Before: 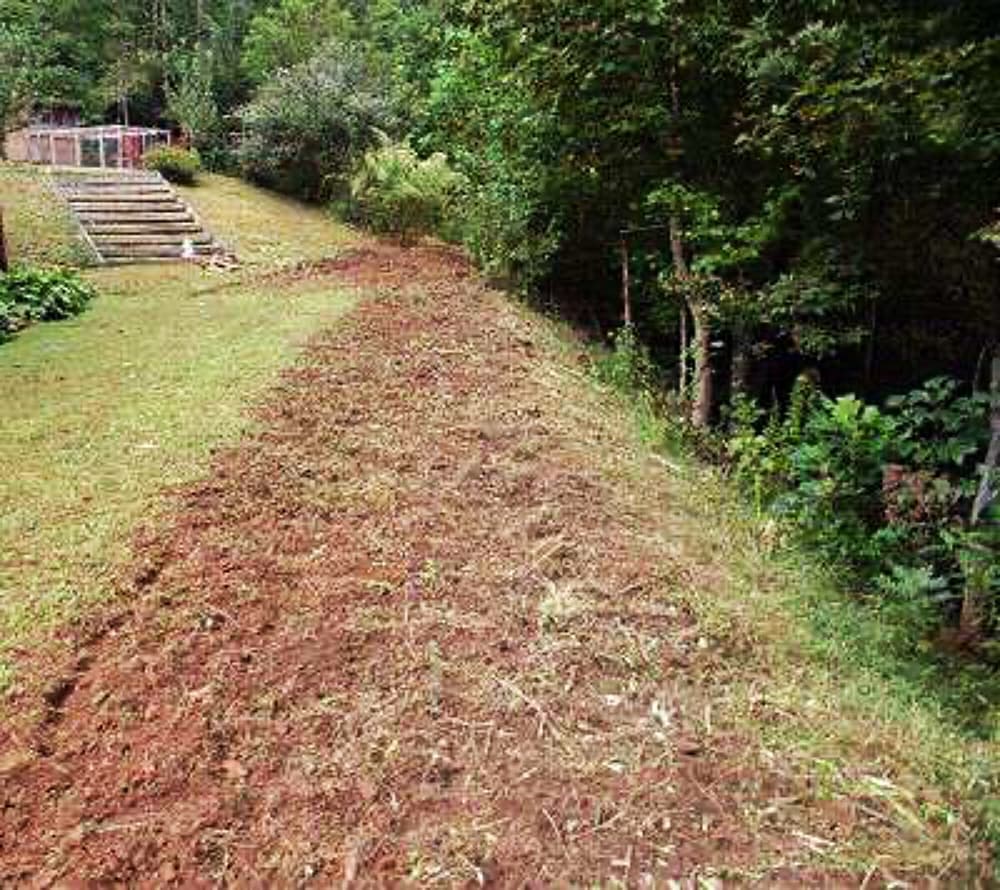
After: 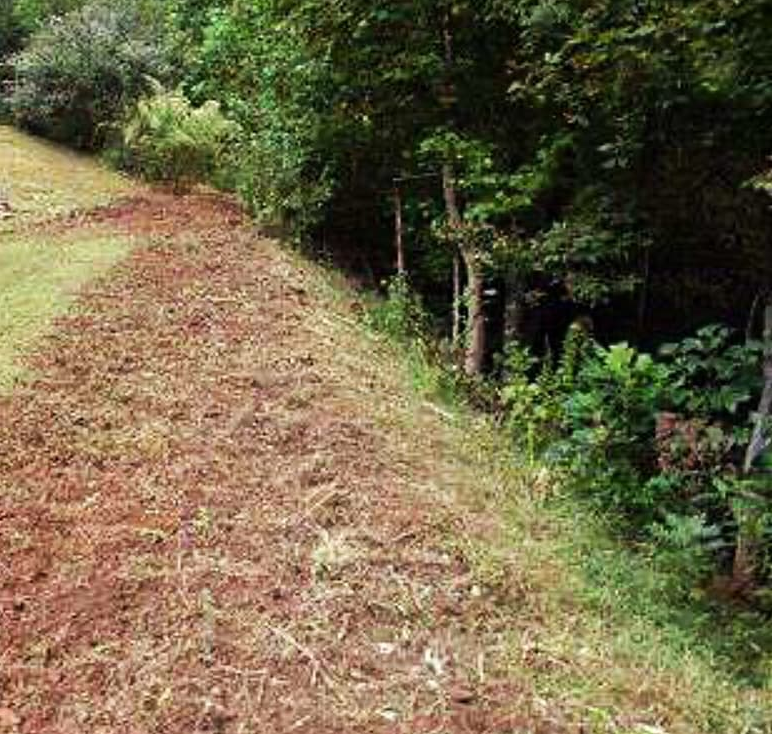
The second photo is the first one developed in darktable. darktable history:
crop: left 22.725%, top 5.89%, bottom 11.563%
